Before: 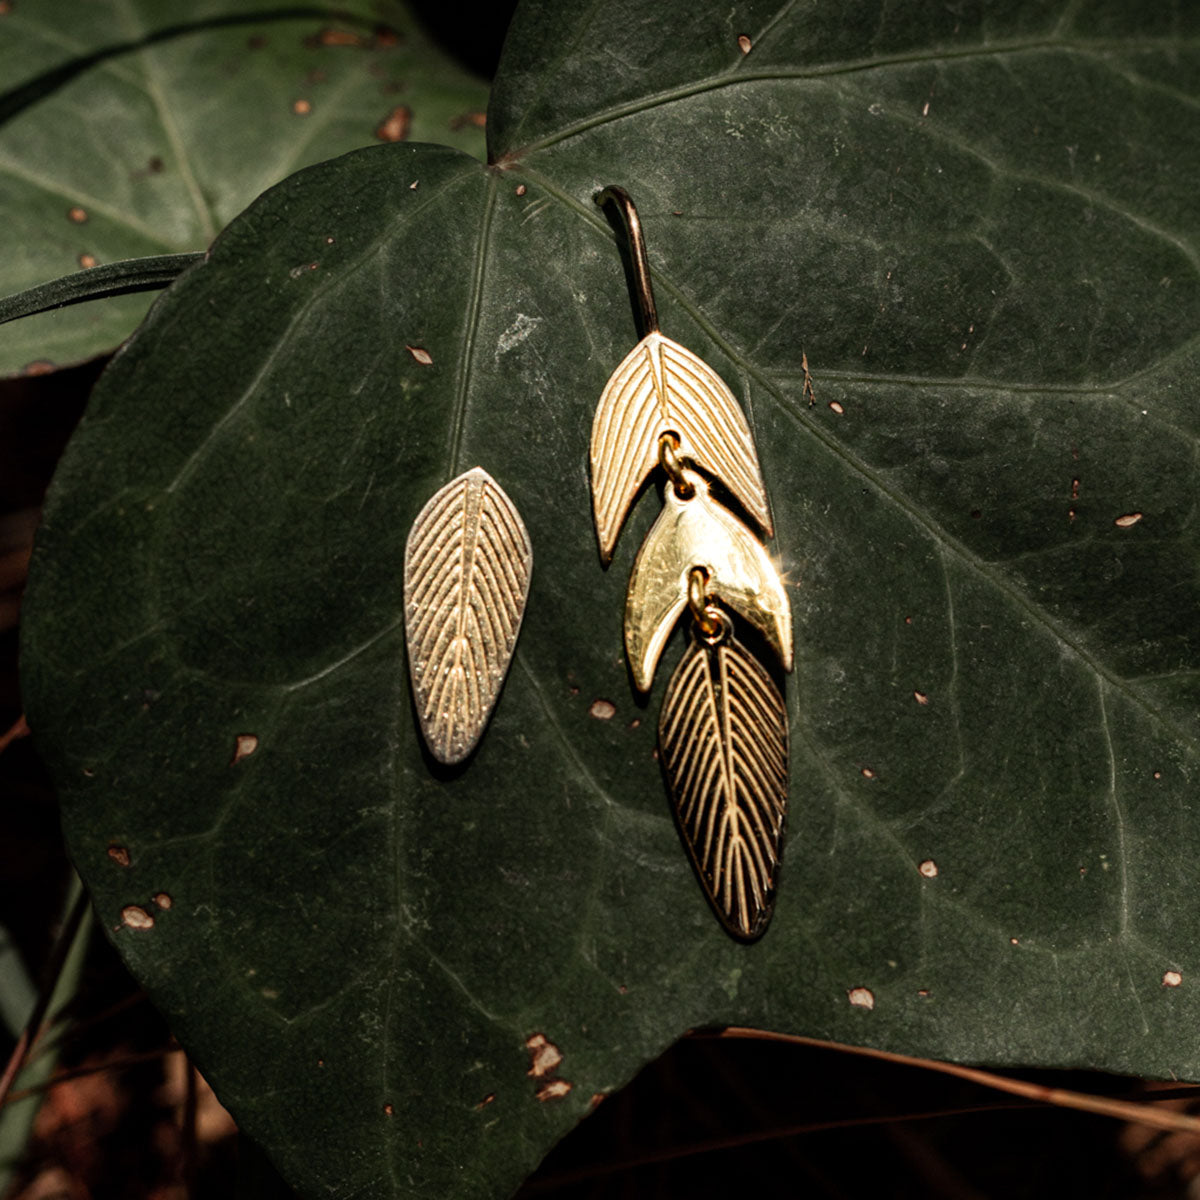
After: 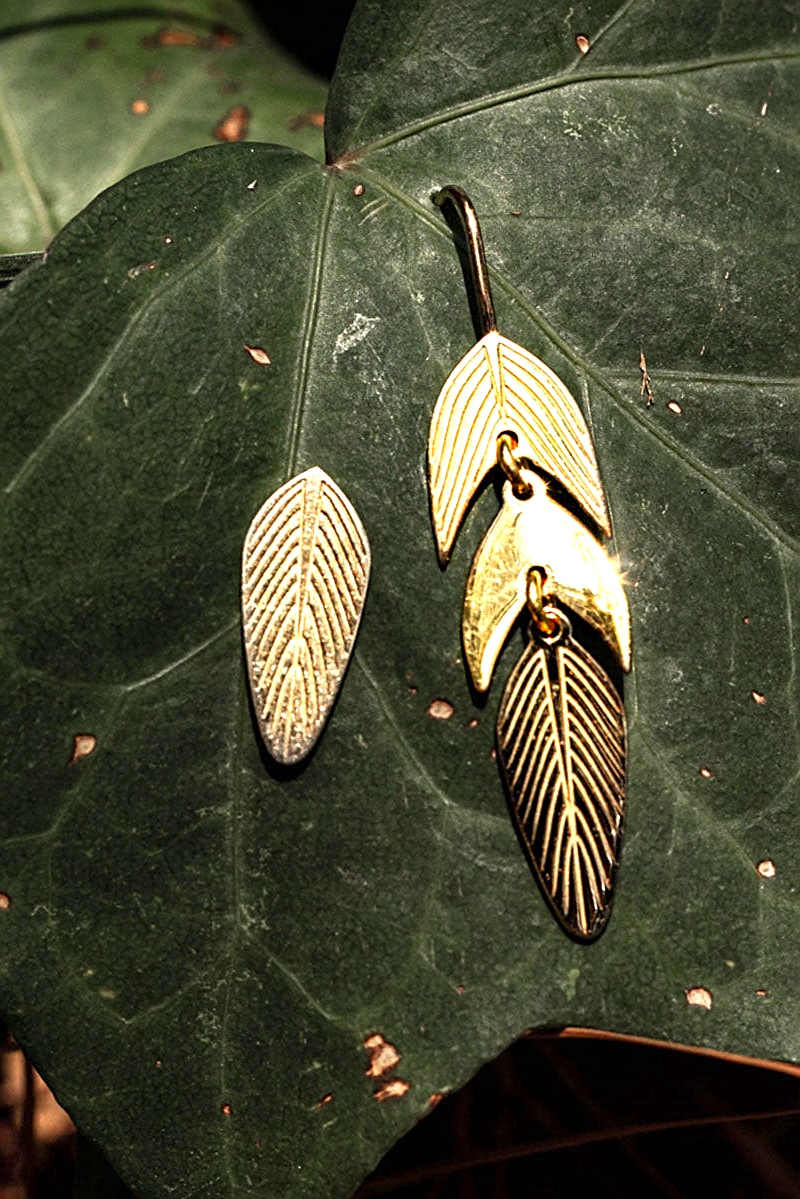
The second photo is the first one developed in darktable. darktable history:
exposure: exposure 1.15 EV, compensate highlight preservation false
crop and rotate: left 13.537%, right 19.796%
vibrance: vibrance 78%
color balance: output saturation 98.5%
sharpen: on, module defaults
